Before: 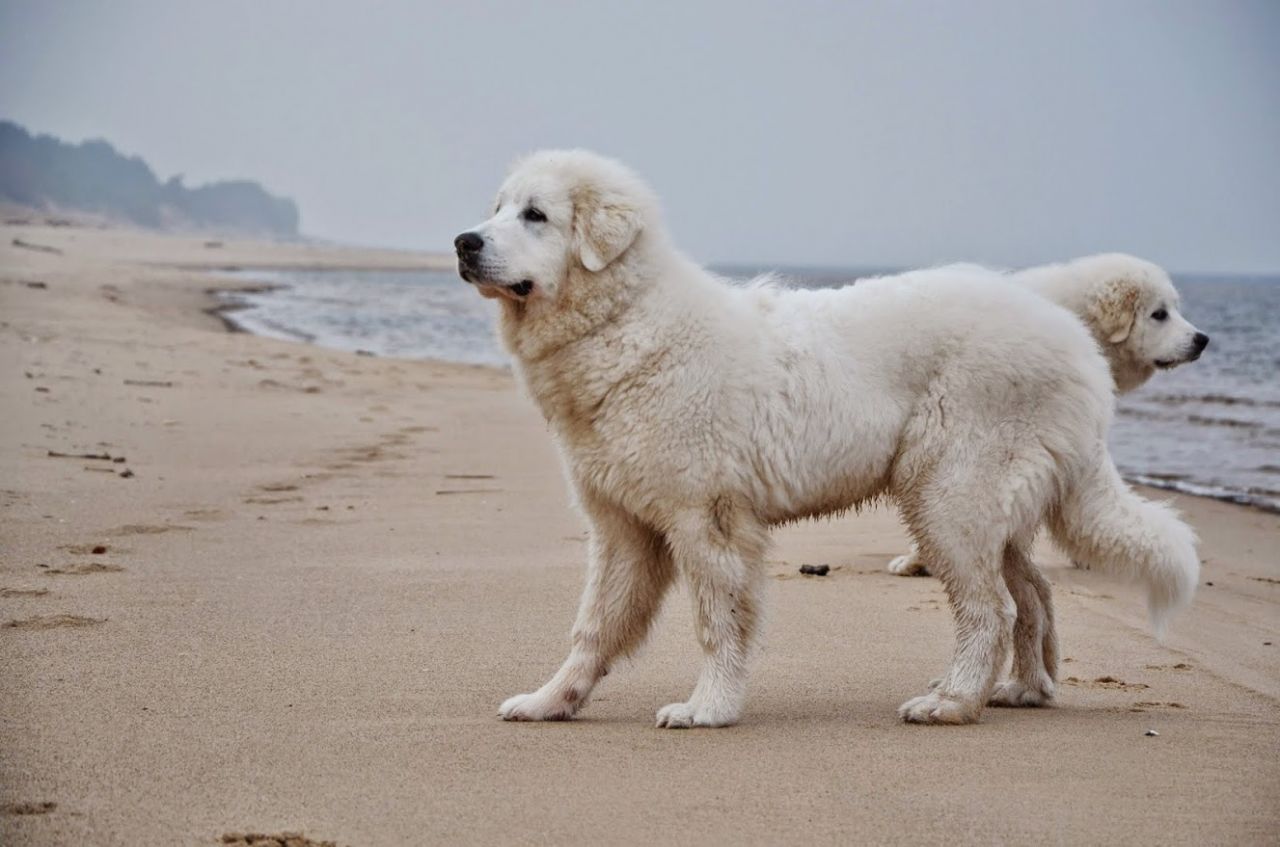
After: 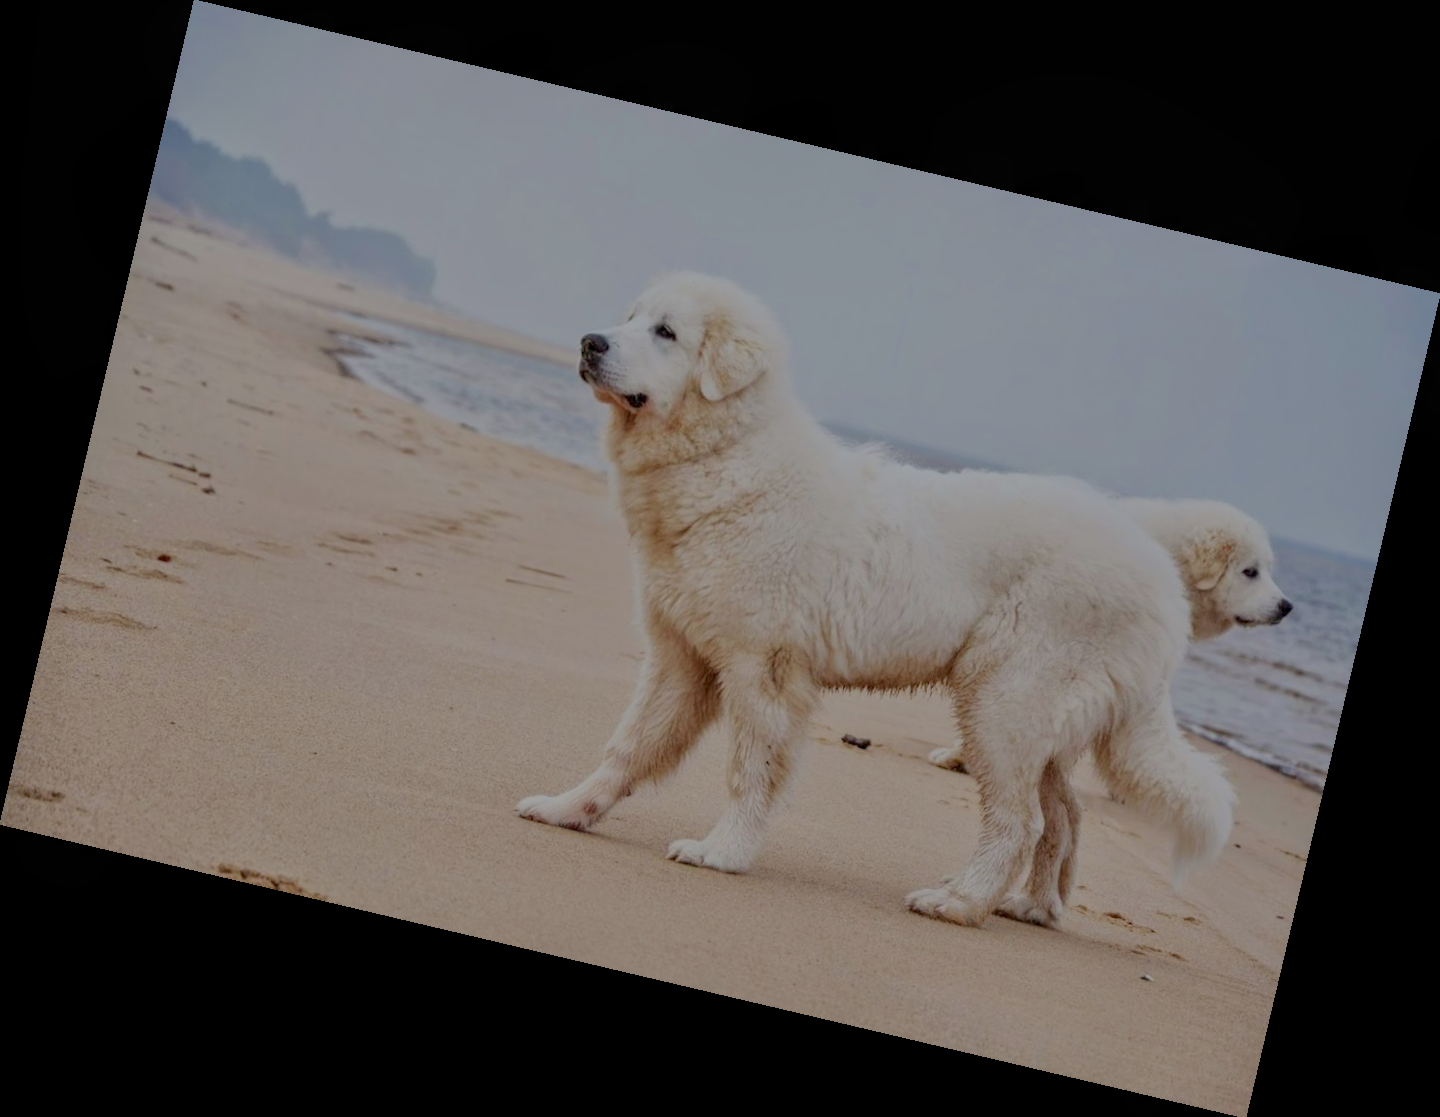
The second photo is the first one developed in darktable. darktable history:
rotate and perspective: rotation 13.27°, automatic cropping off
filmic rgb: black relative exposure -14 EV, white relative exposure 8 EV, threshold 3 EV, hardness 3.74, latitude 50%, contrast 0.5, color science v5 (2021), contrast in shadows safe, contrast in highlights safe, enable highlight reconstruction true
local contrast: detail 130%
